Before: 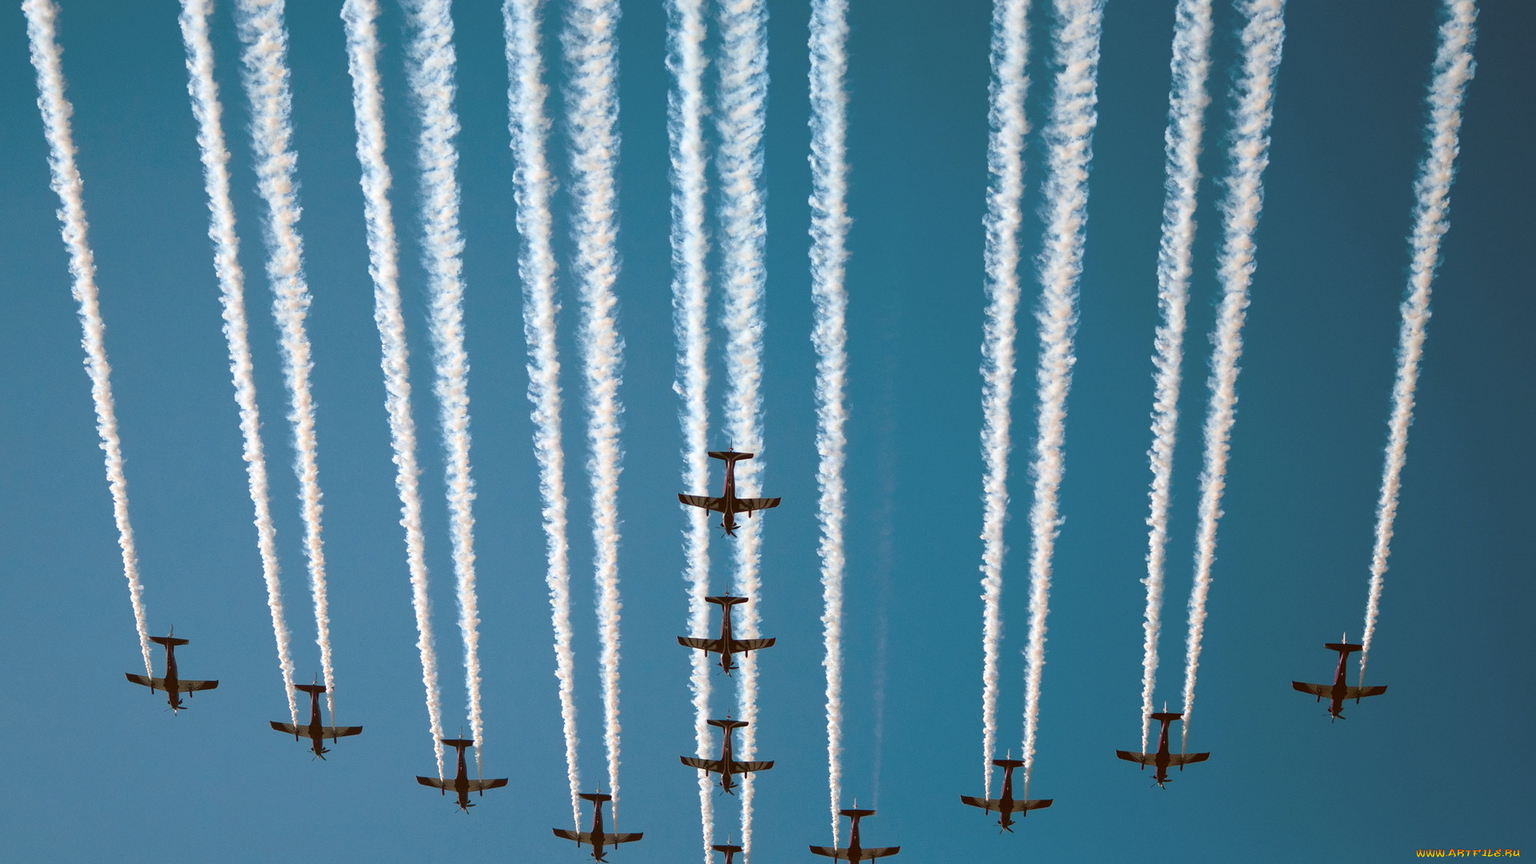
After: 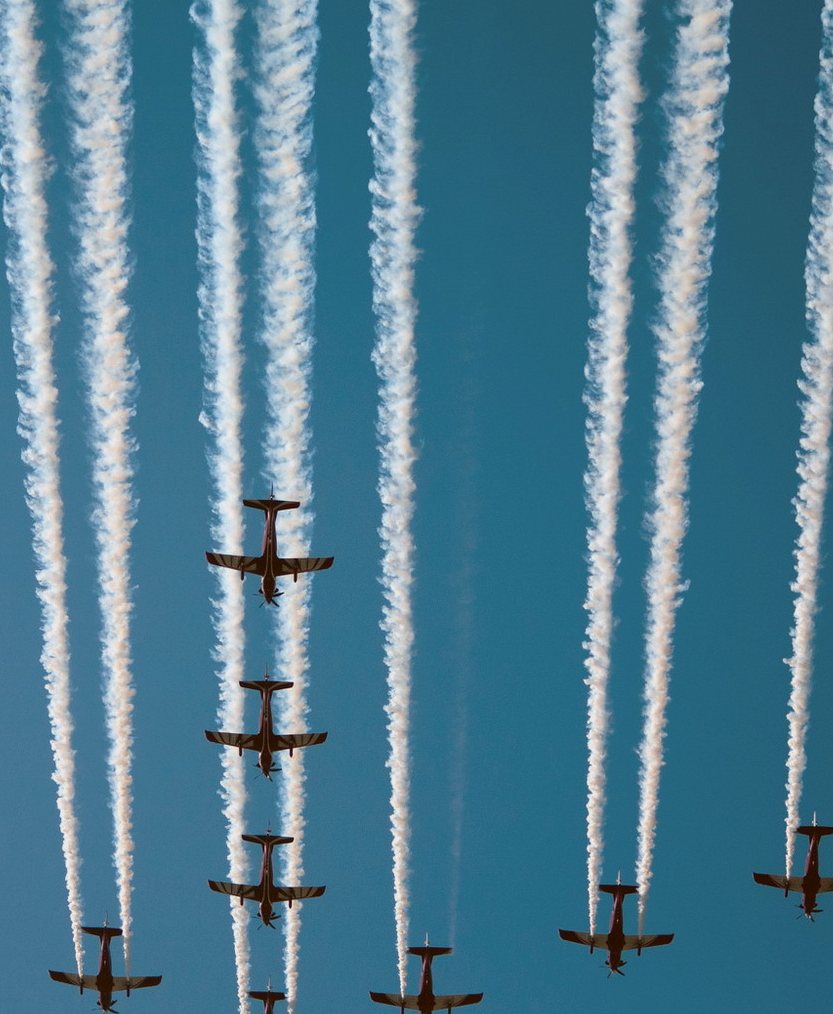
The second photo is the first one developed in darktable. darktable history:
exposure: exposure -0.242 EV, compensate highlight preservation false
crop: left 33.452%, top 6.025%, right 23.155%
